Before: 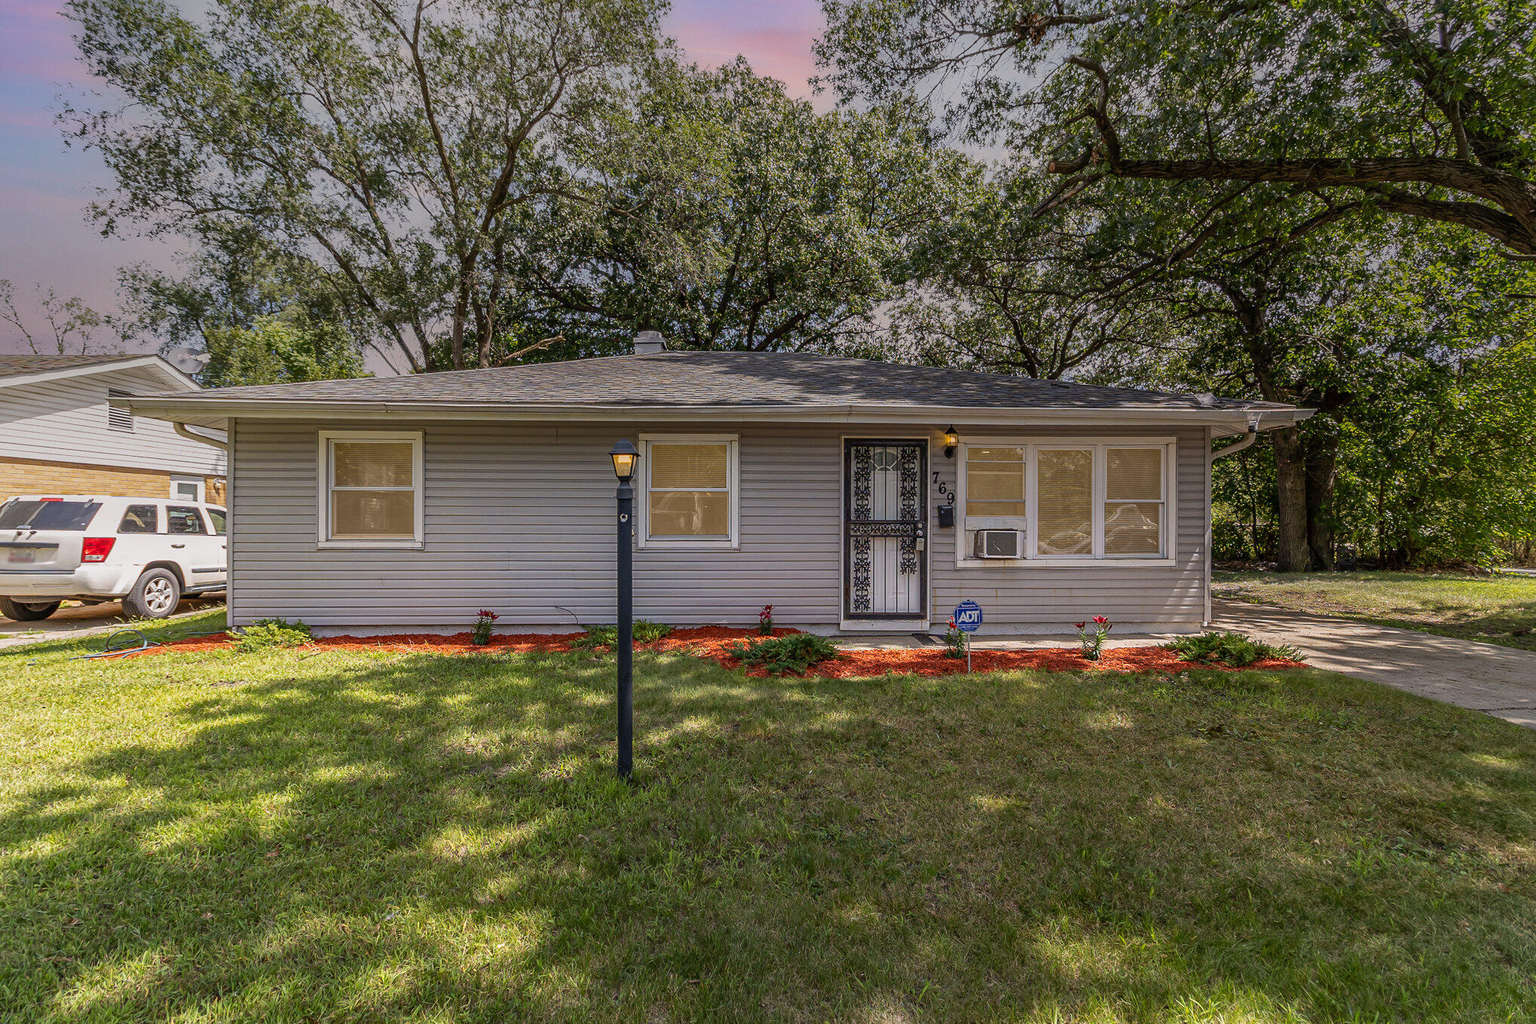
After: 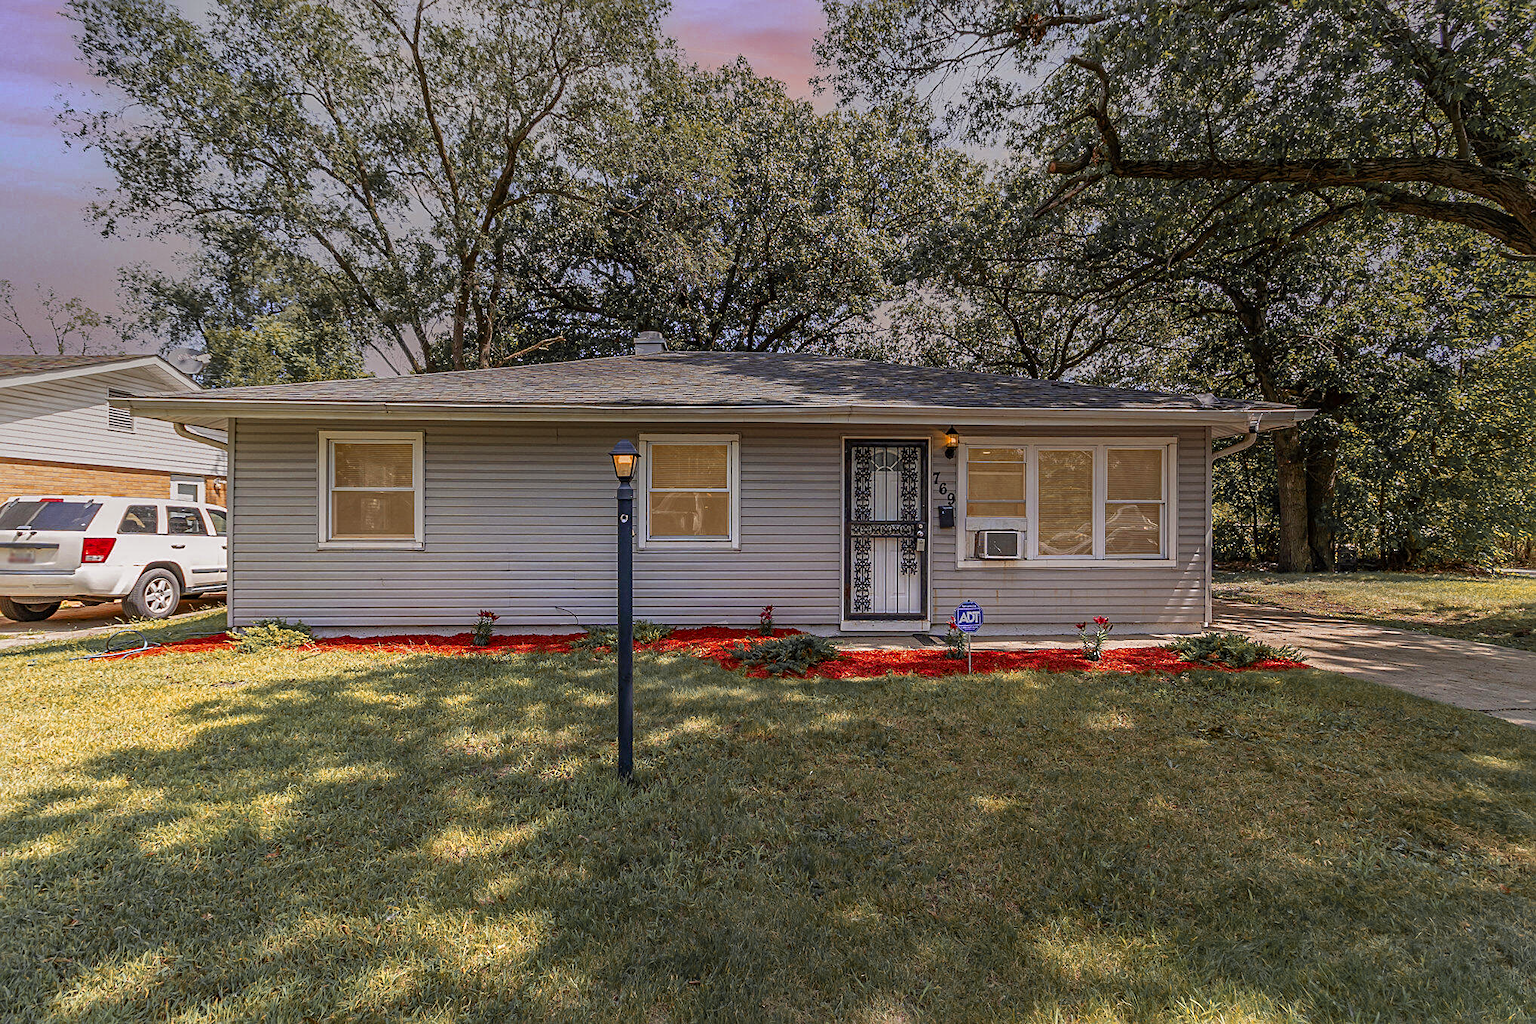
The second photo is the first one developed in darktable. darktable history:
color zones: curves: ch0 [(0, 0.363) (0.128, 0.373) (0.25, 0.5) (0.402, 0.407) (0.521, 0.525) (0.63, 0.559) (0.729, 0.662) (0.867, 0.471)]; ch1 [(0, 0.515) (0.136, 0.618) (0.25, 0.5) (0.378, 0) (0.516, 0) (0.622, 0.593) (0.737, 0.819) (0.87, 0.593)]; ch2 [(0, 0.529) (0.128, 0.471) (0.282, 0.451) (0.386, 0.662) (0.516, 0.525) (0.633, 0.554) (0.75, 0.62) (0.875, 0.441)]
sharpen: radius 2.529, amount 0.323
